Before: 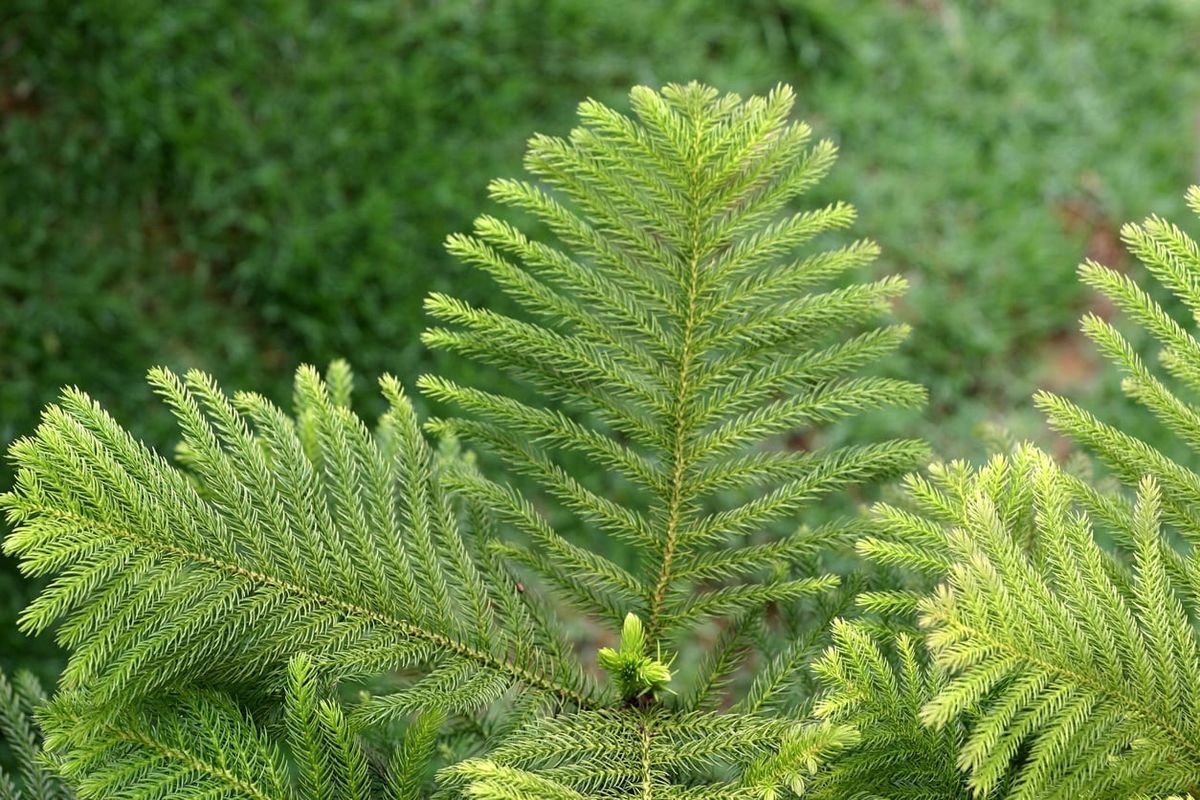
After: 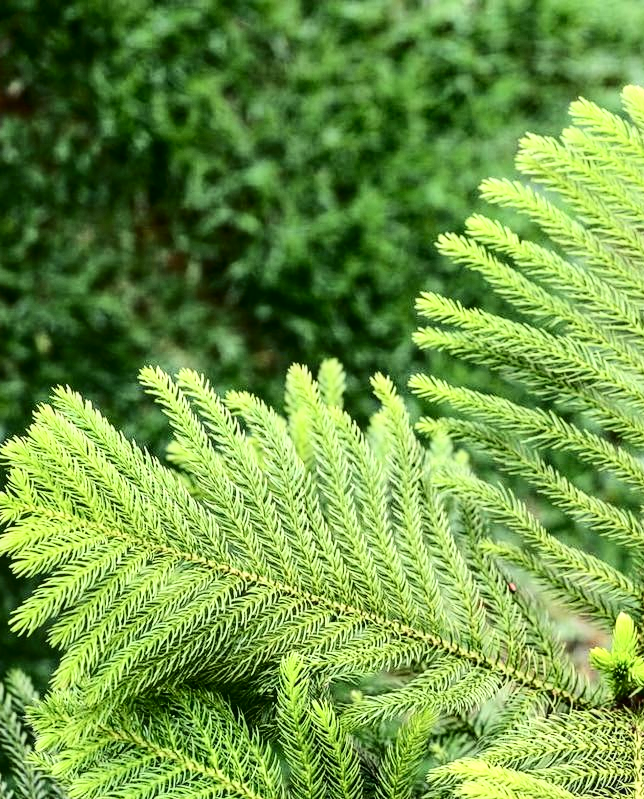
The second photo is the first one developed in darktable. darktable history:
crop: left 0.741%, right 45.57%, bottom 0.09%
contrast brightness saturation: contrast 0.295
local contrast: on, module defaults
base curve: curves: ch0 [(0, 0) (0.028, 0.03) (0.121, 0.232) (0.46, 0.748) (0.859, 0.968) (1, 1)], exposure shift 0.01
shadows and highlights: shadows 37.3, highlights -27.35, soften with gaussian
